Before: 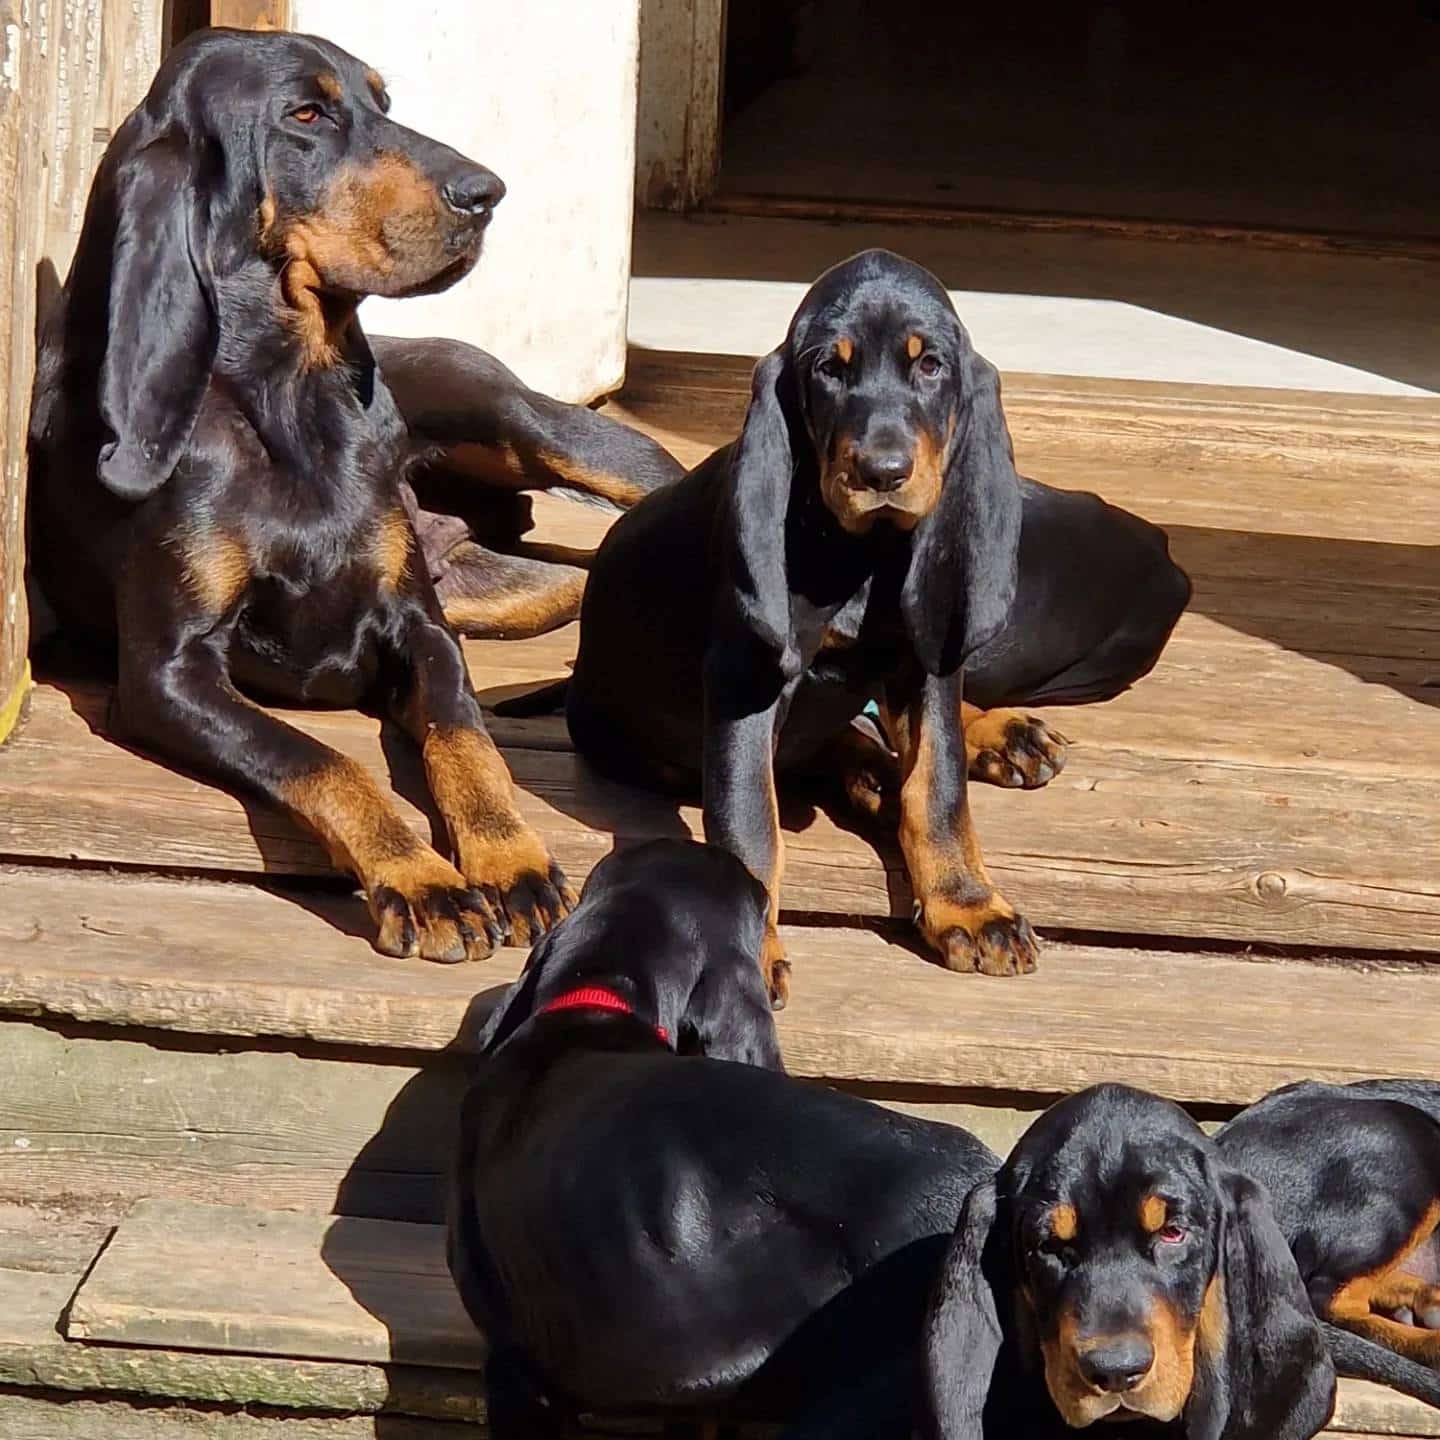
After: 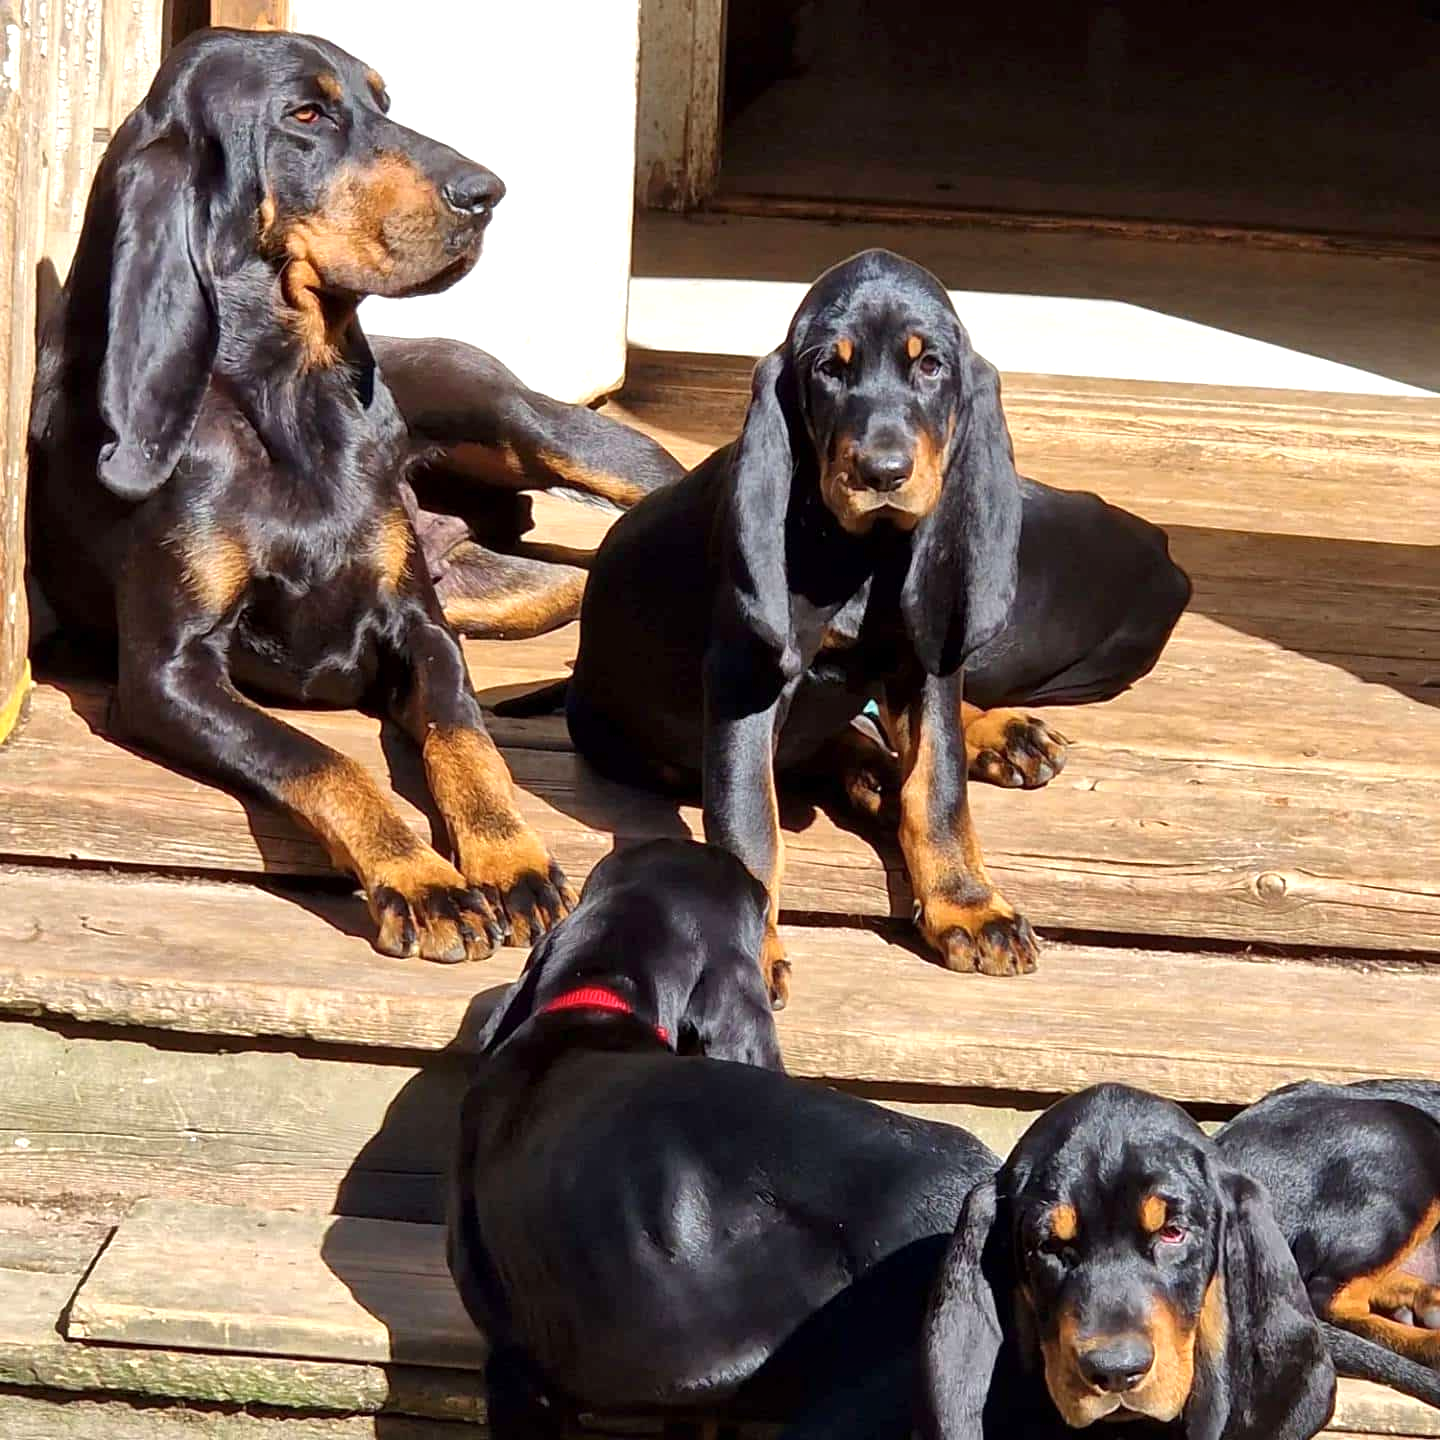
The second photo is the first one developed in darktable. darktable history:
local contrast: mode bilateral grid, contrast 20, coarseness 50, detail 120%, midtone range 0.2
exposure: exposure 0.515 EV, compensate highlight preservation false
